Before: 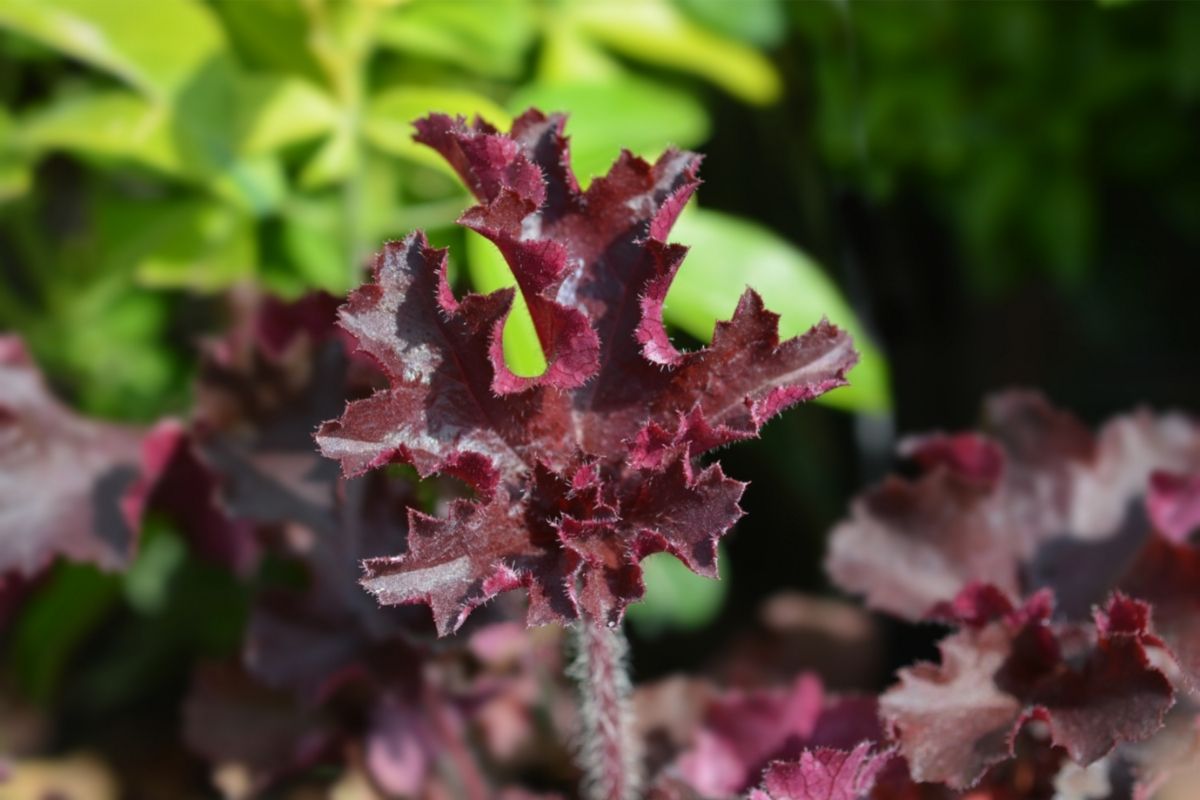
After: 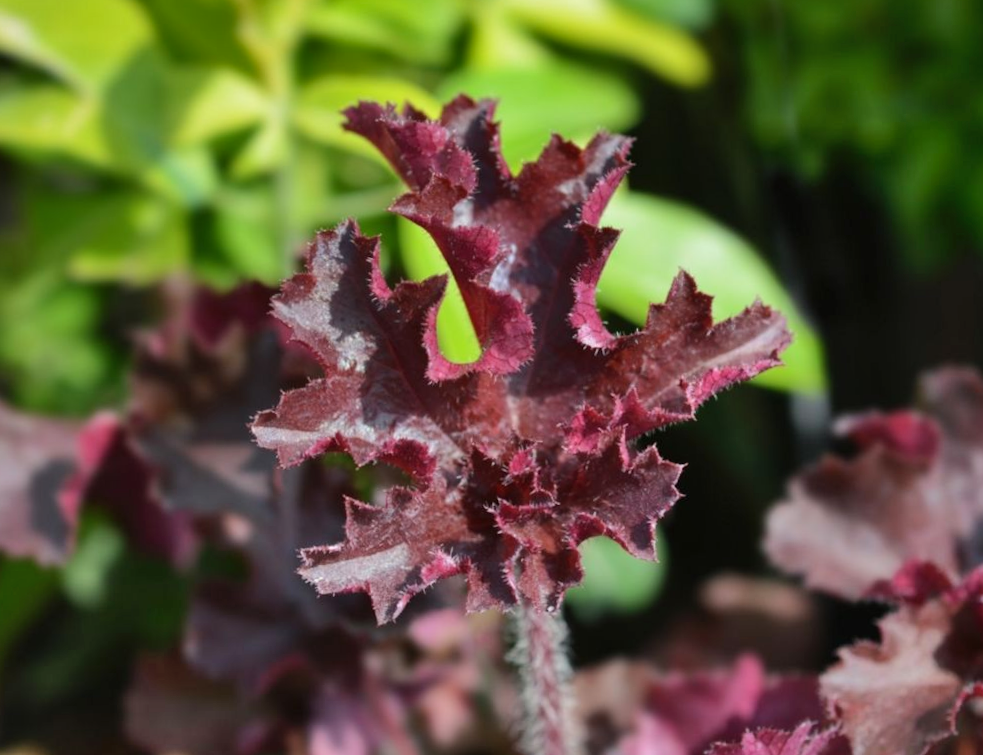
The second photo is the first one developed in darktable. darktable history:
crop and rotate: angle 1.09°, left 4.213%, top 0.515%, right 11.525%, bottom 2.384%
exposure: compensate exposure bias true, compensate highlight preservation false
shadows and highlights: soften with gaussian
